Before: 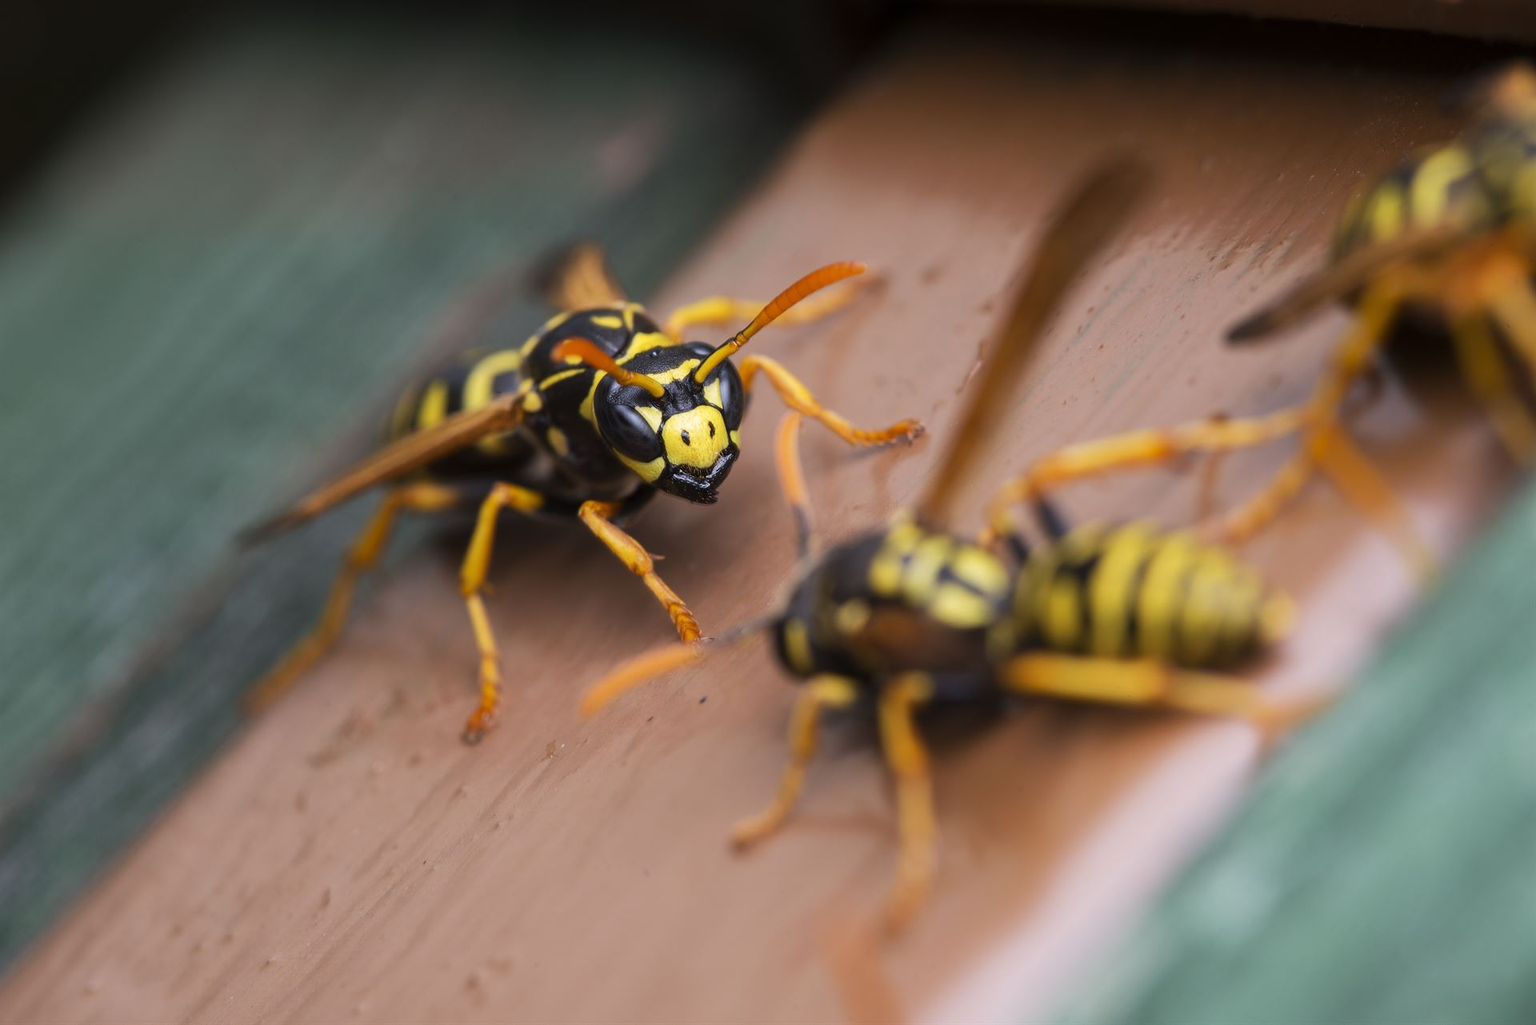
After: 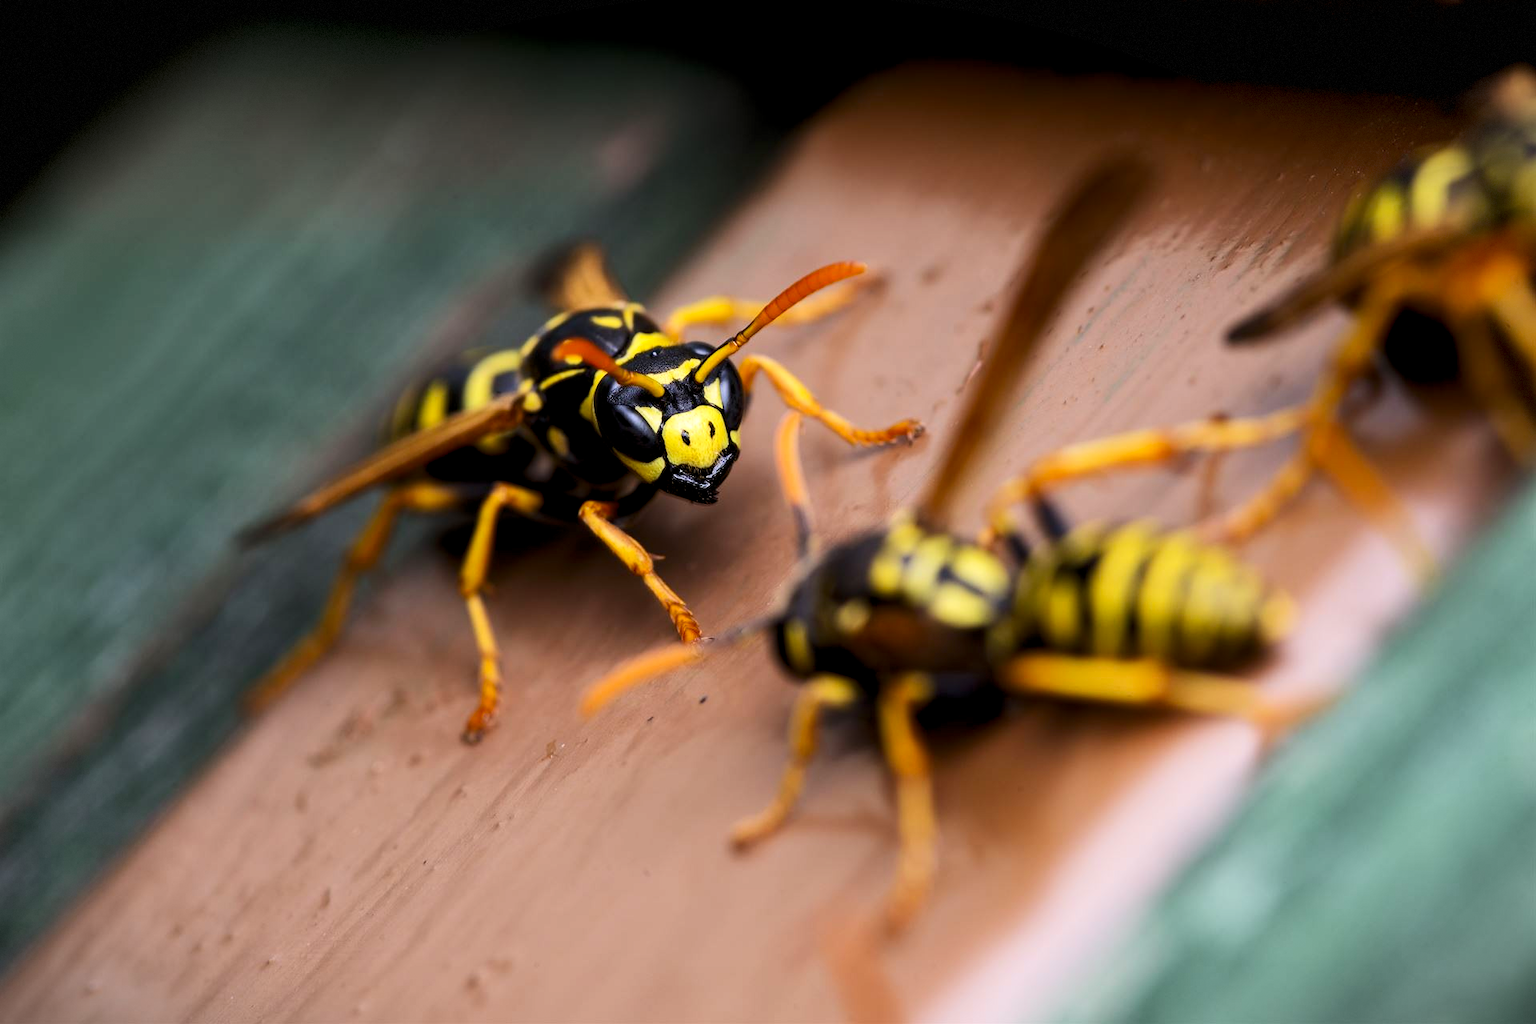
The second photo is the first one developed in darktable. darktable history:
rgb levels: levels [[0.013, 0.434, 0.89], [0, 0.5, 1], [0, 0.5, 1]]
contrast brightness saturation: contrast 0.19, brightness -0.11, saturation 0.21
vignetting: fall-off start 100%, brightness -0.406, saturation -0.3, width/height ratio 1.324, dithering 8-bit output, unbound false
